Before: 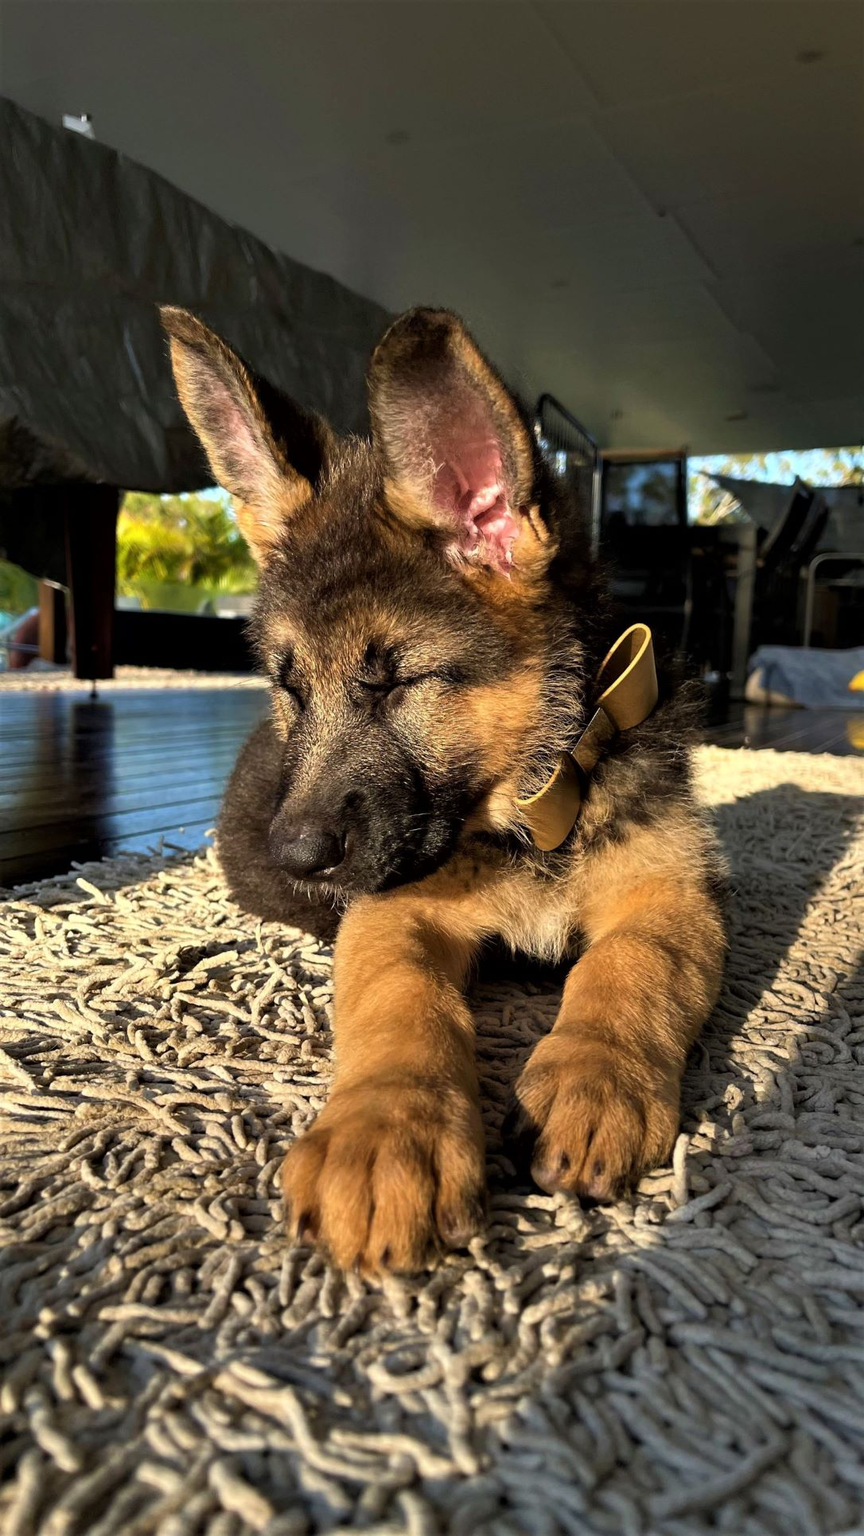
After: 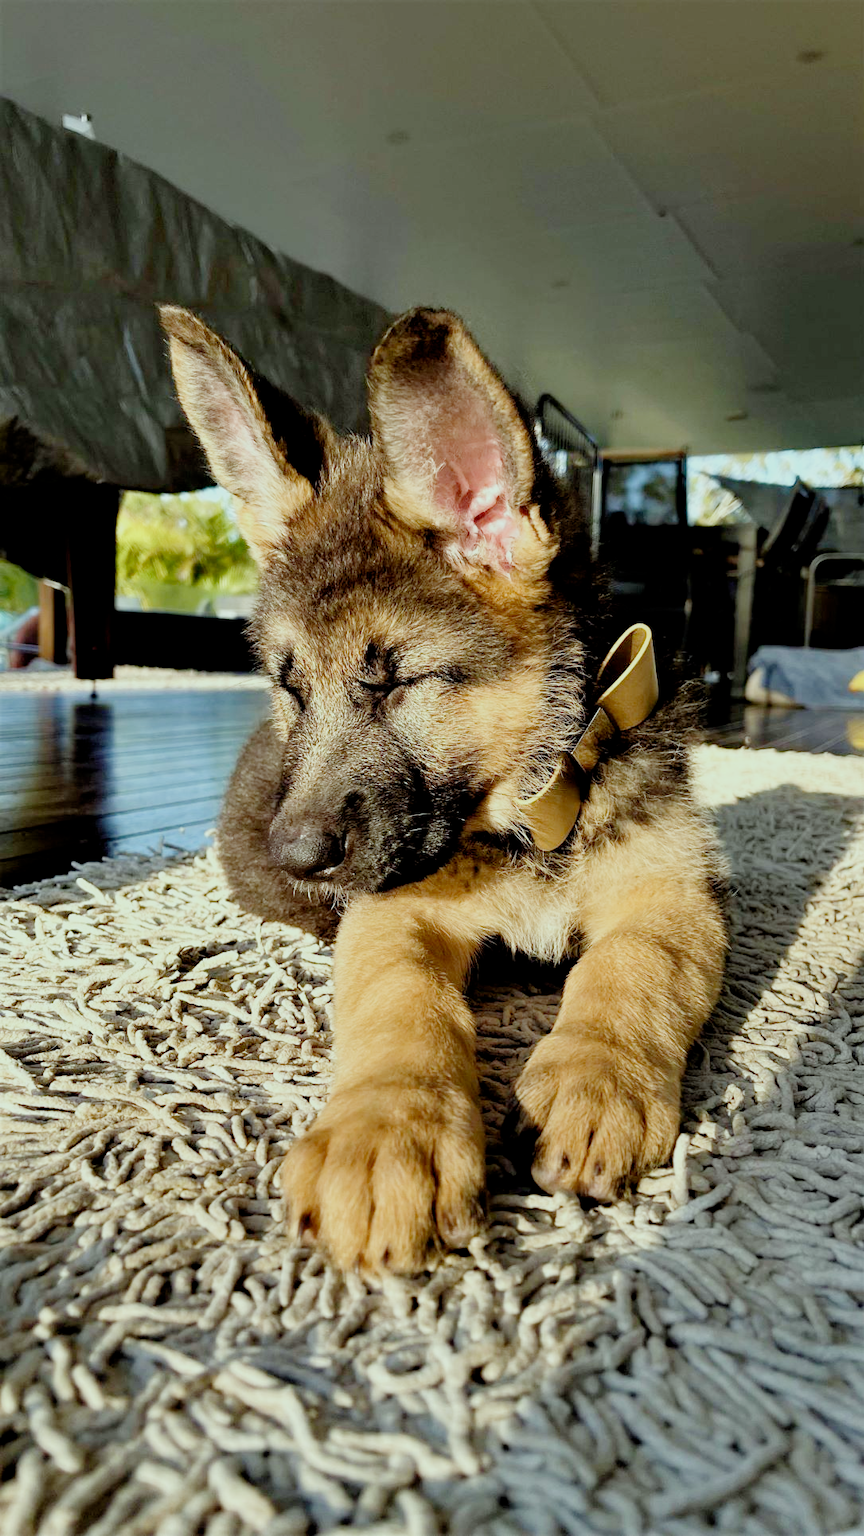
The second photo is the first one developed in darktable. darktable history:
filmic rgb: middle gray luminance 18%, black relative exposure -7.5 EV, white relative exposure 8.5 EV, threshold 6 EV, target black luminance 0%, hardness 2.23, latitude 18.37%, contrast 0.878, highlights saturation mix 5%, shadows ↔ highlights balance 10.15%, add noise in highlights 0, preserve chrominance no, color science v3 (2019), use custom middle-gray values true, iterations of high-quality reconstruction 0, contrast in highlights soft, enable highlight reconstruction true
exposure: black level correction 0, exposure 1.2 EV, compensate exposure bias true, compensate highlight preservation false
color correction: highlights a* -6.69, highlights b* 0.49
